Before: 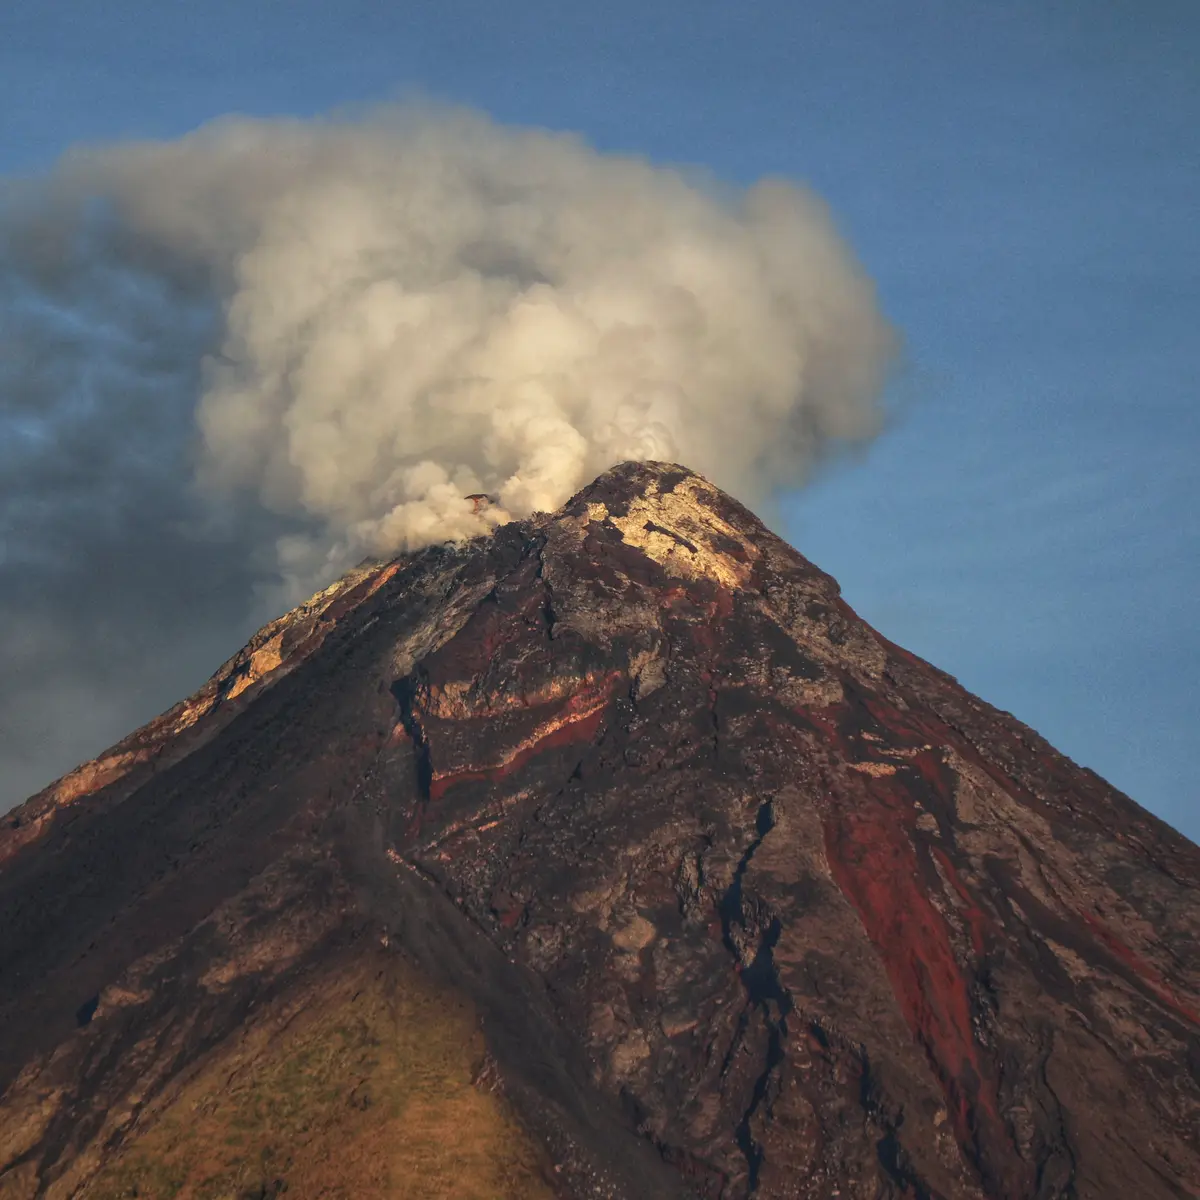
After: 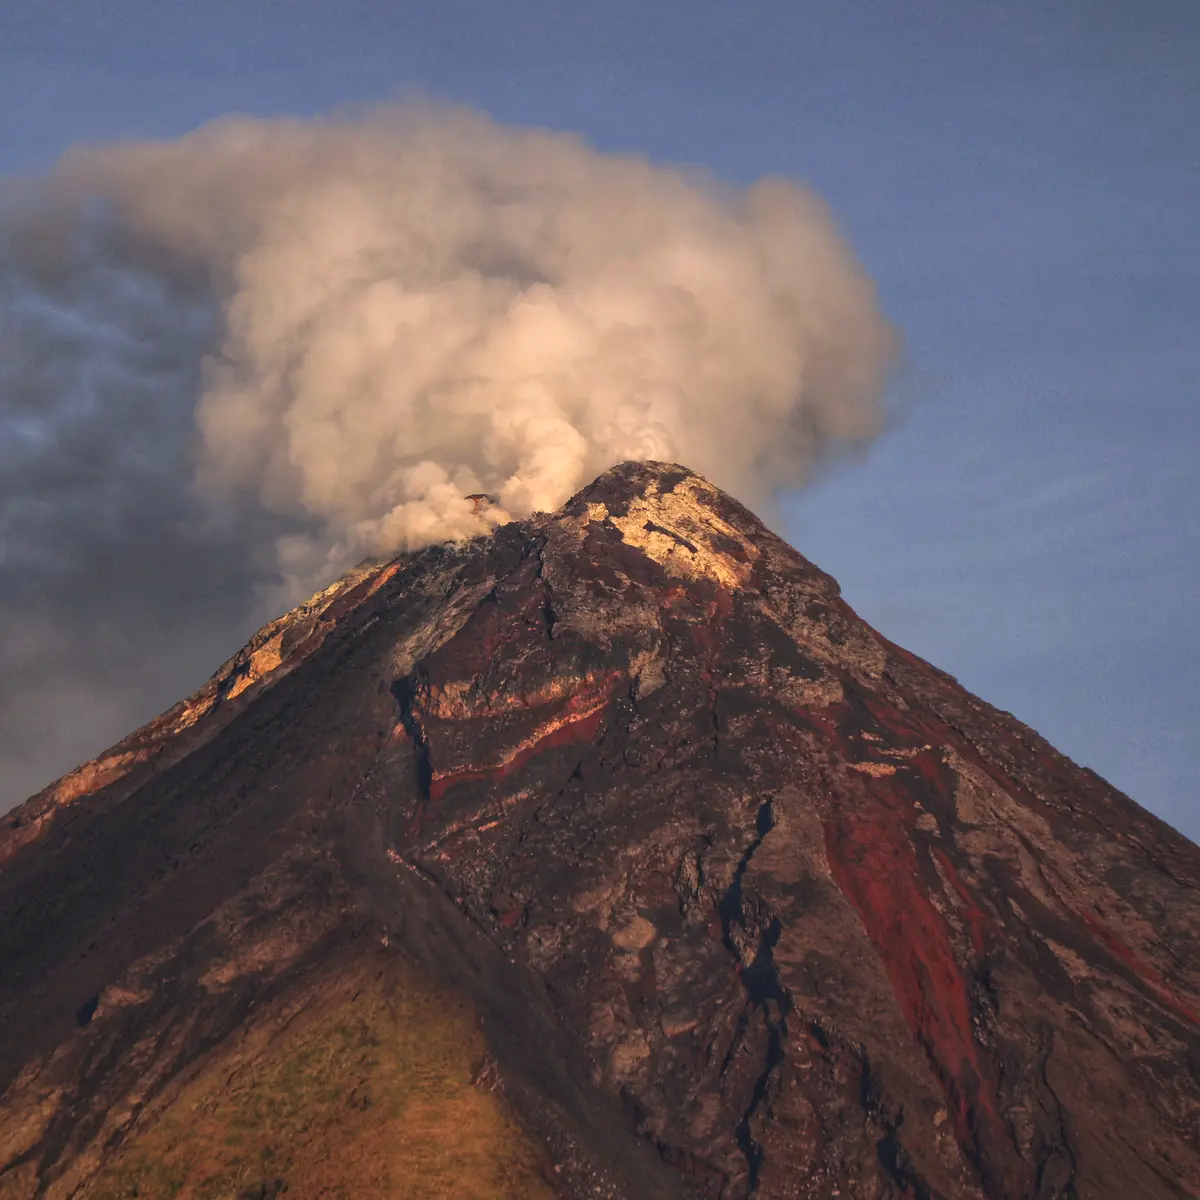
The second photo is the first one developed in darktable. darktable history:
color correction: highlights a* 12.56, highlights b* 5.57
